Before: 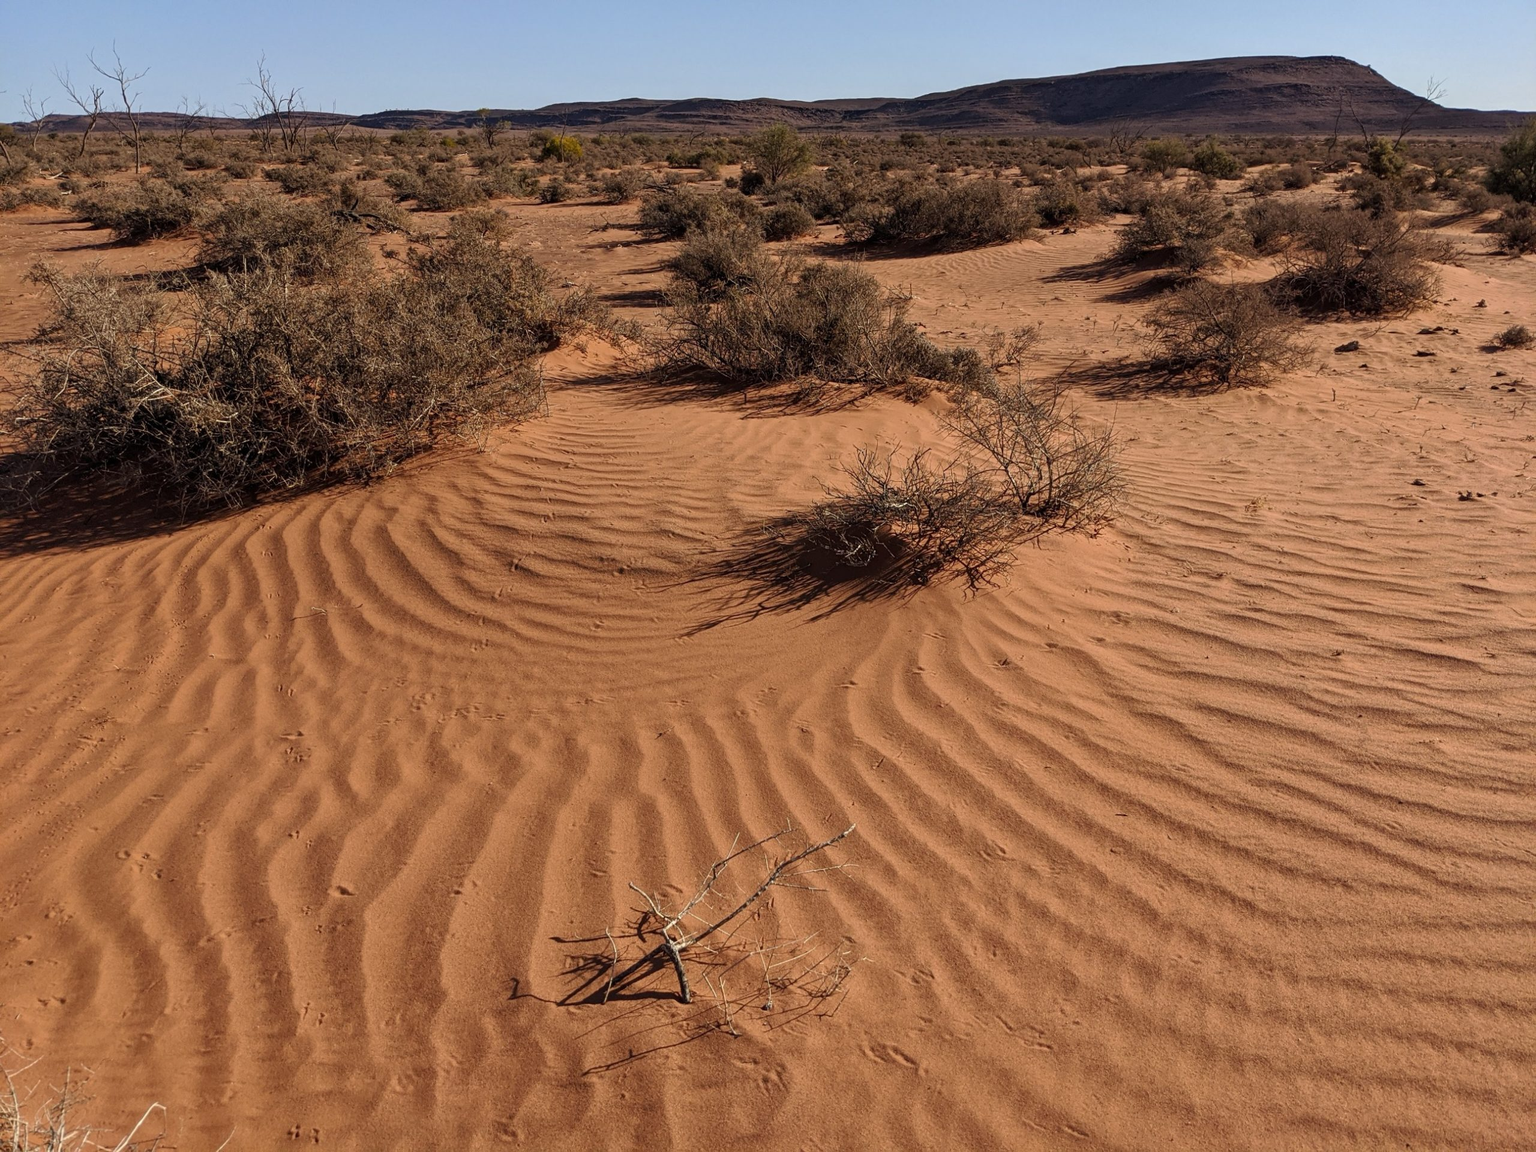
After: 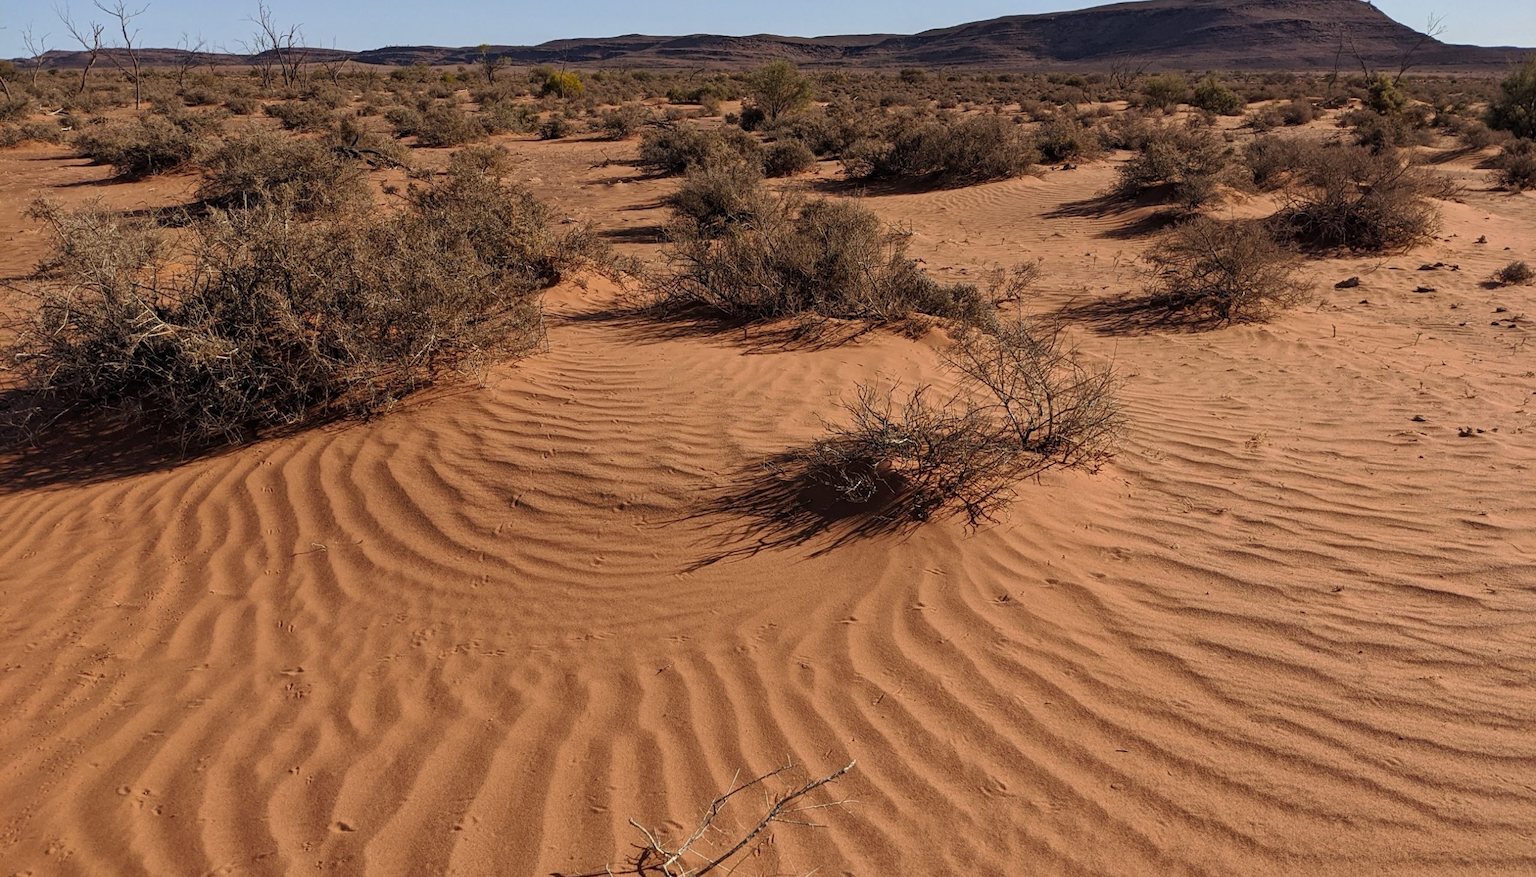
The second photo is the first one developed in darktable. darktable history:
shadows and highlights: shadows 24.78, highlights -24.26
crop: top 5.618%, bottom 18.155%
